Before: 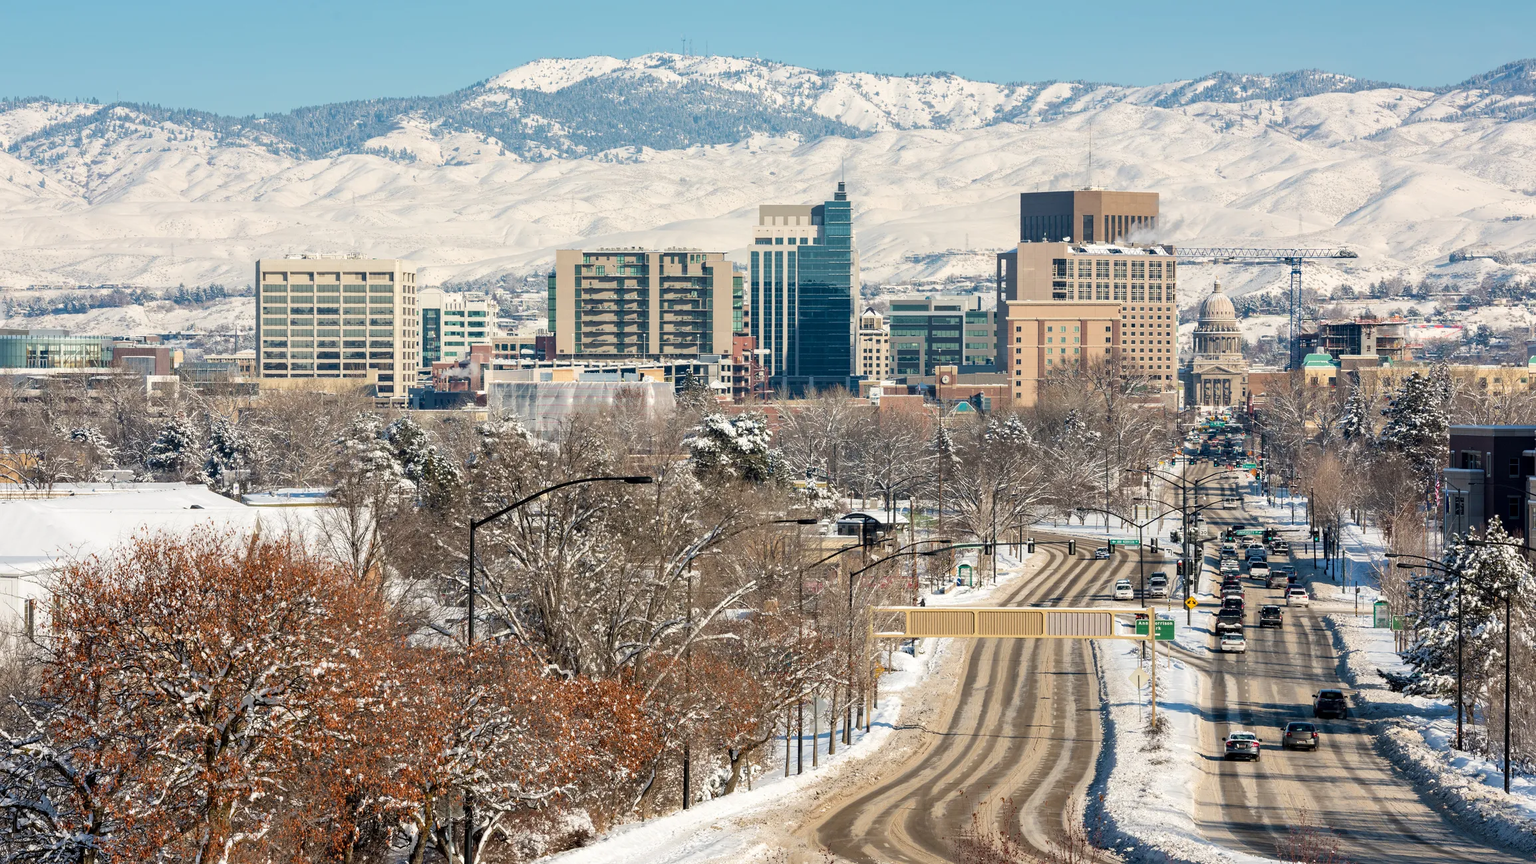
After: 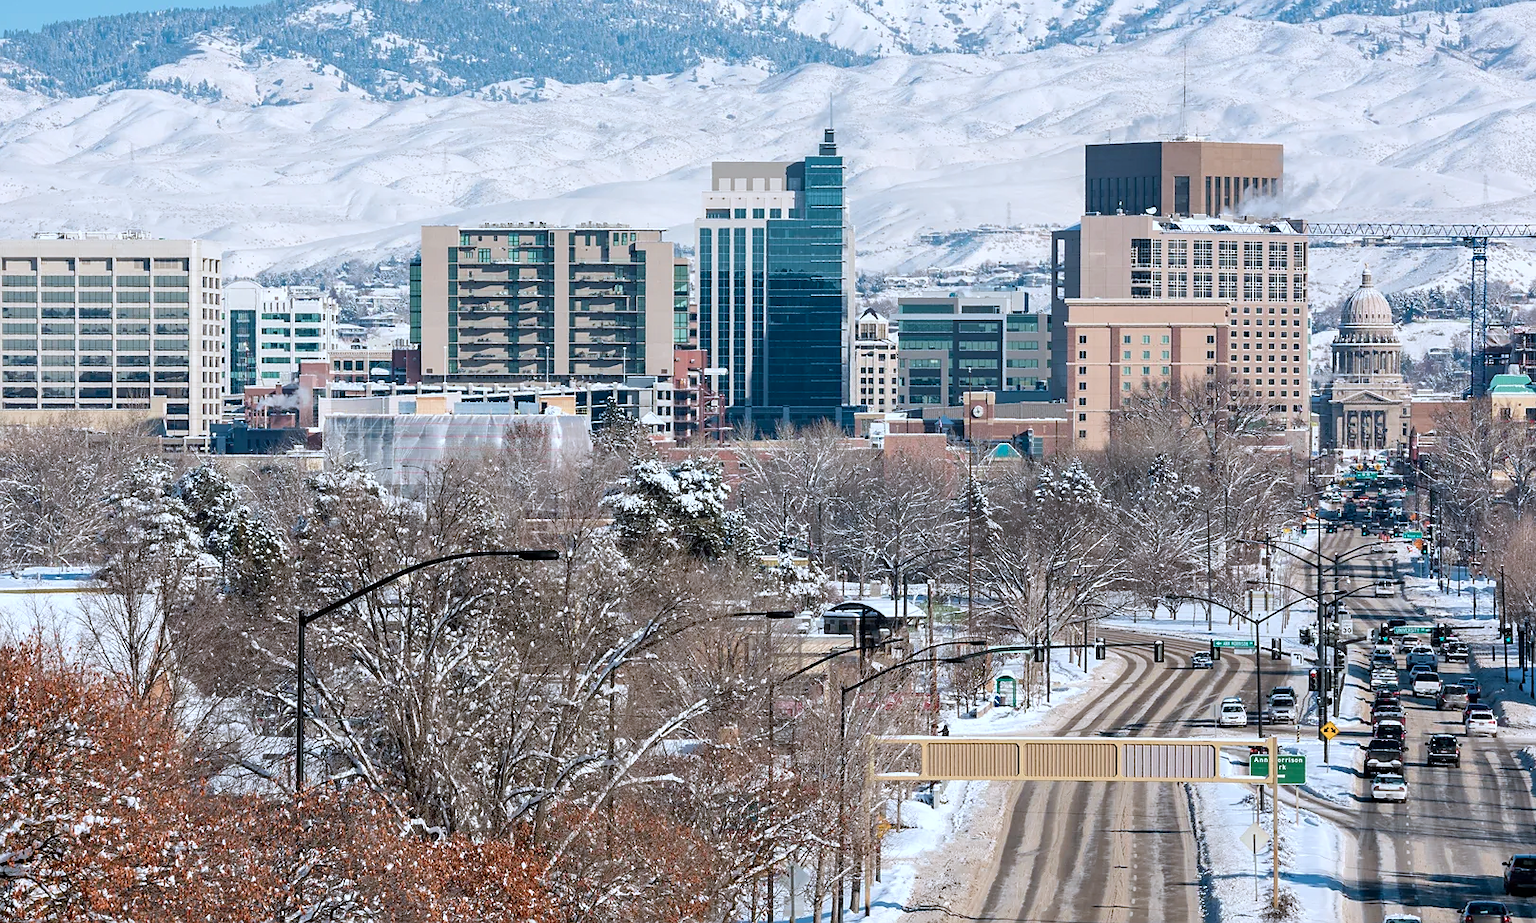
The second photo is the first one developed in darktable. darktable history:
sharpen: radius 1.458, amount 0.398, threshold 1.271
color correction: highlights a* -2.24, highlights b* -18.1
crop and rotate: left 17.046%, top 10.659%, right 12.989%, bottom 14.553%
